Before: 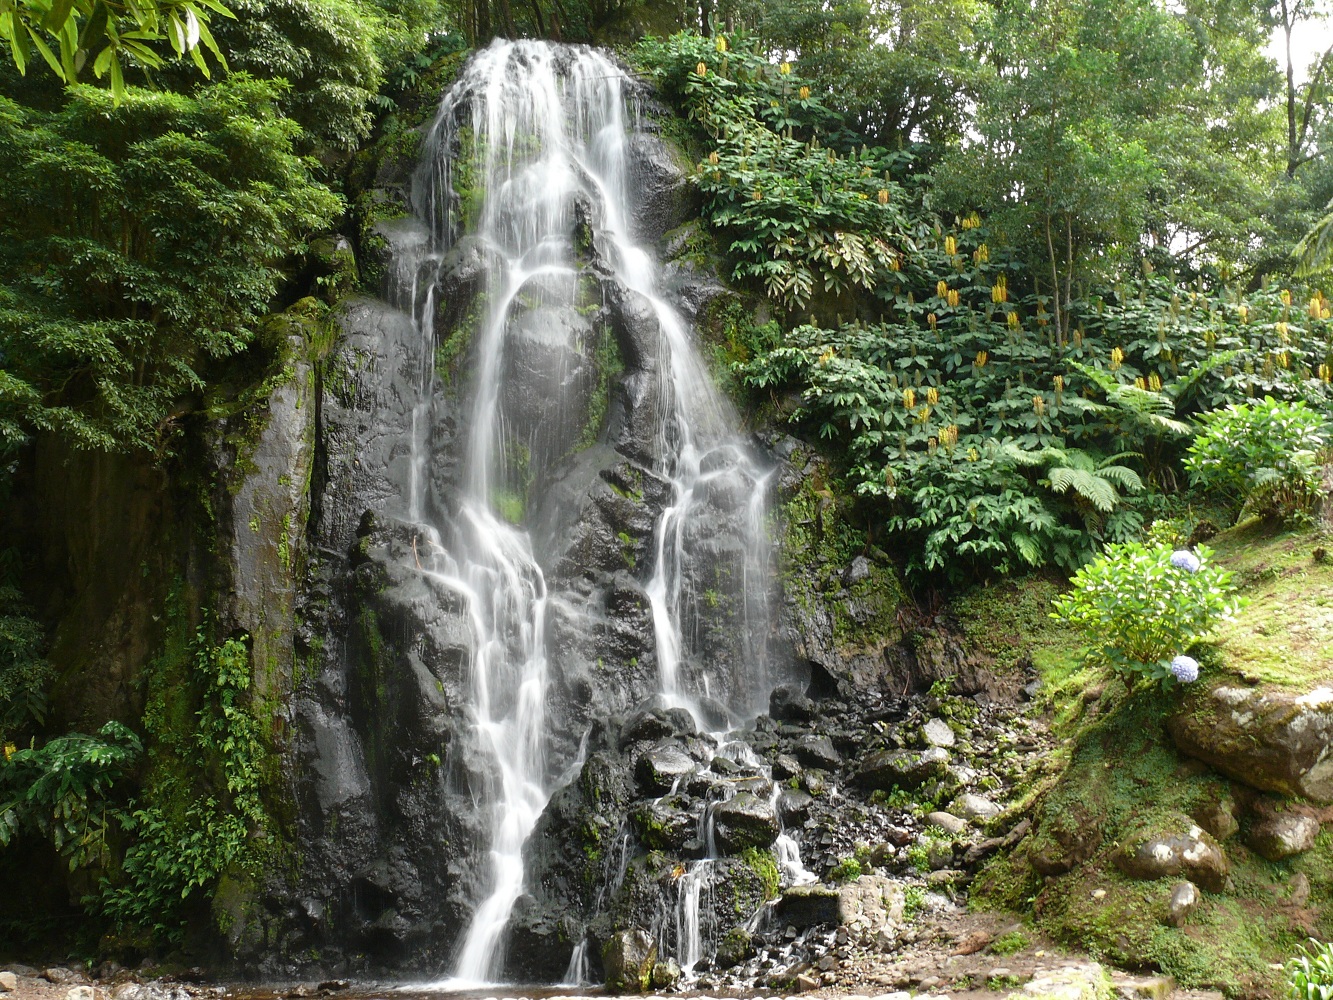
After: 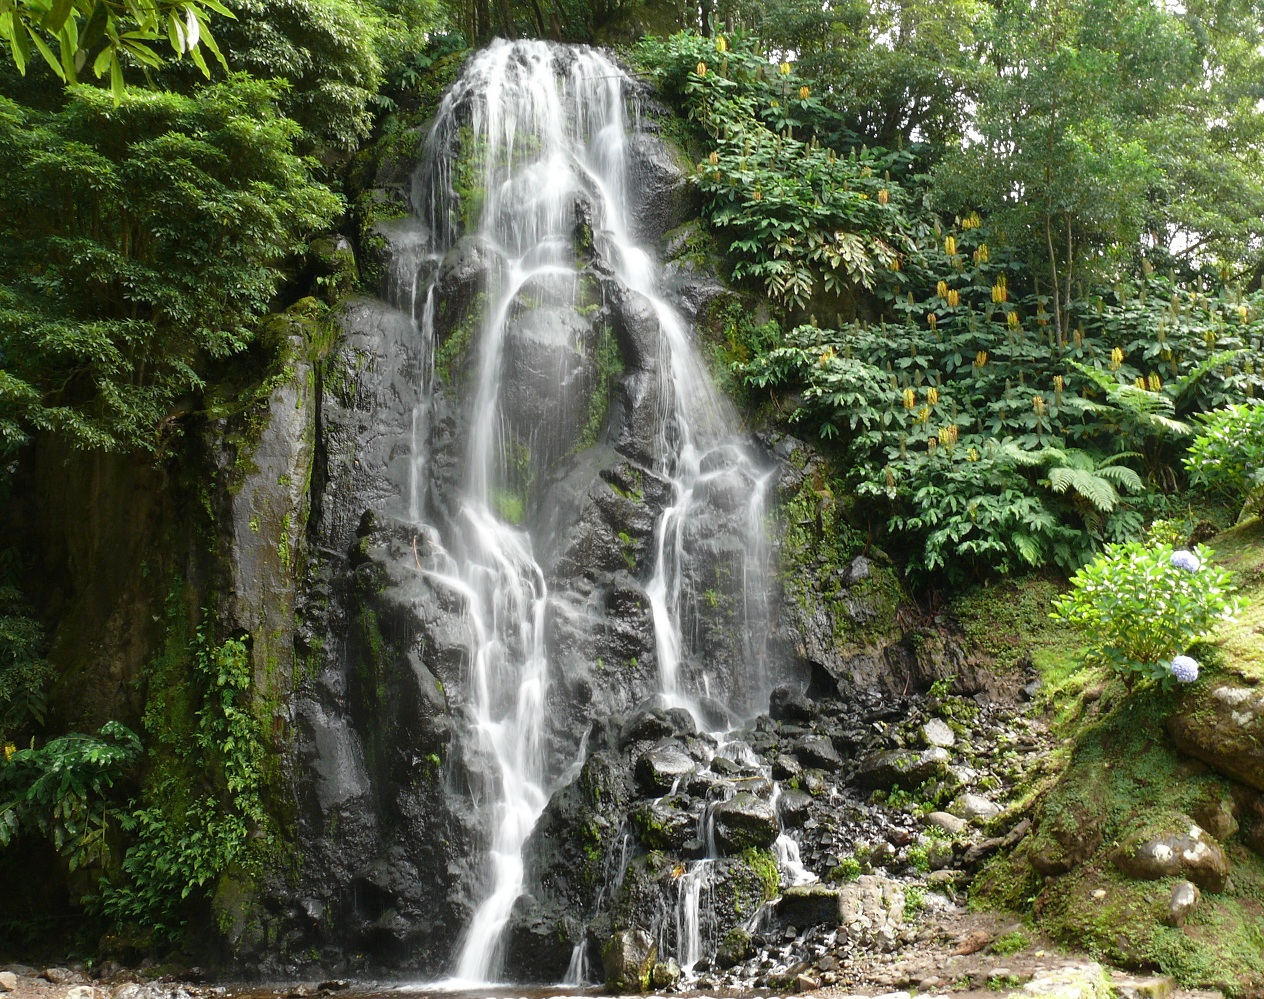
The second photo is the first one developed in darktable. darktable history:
crop and rotate: left 0%, right 5.16%
